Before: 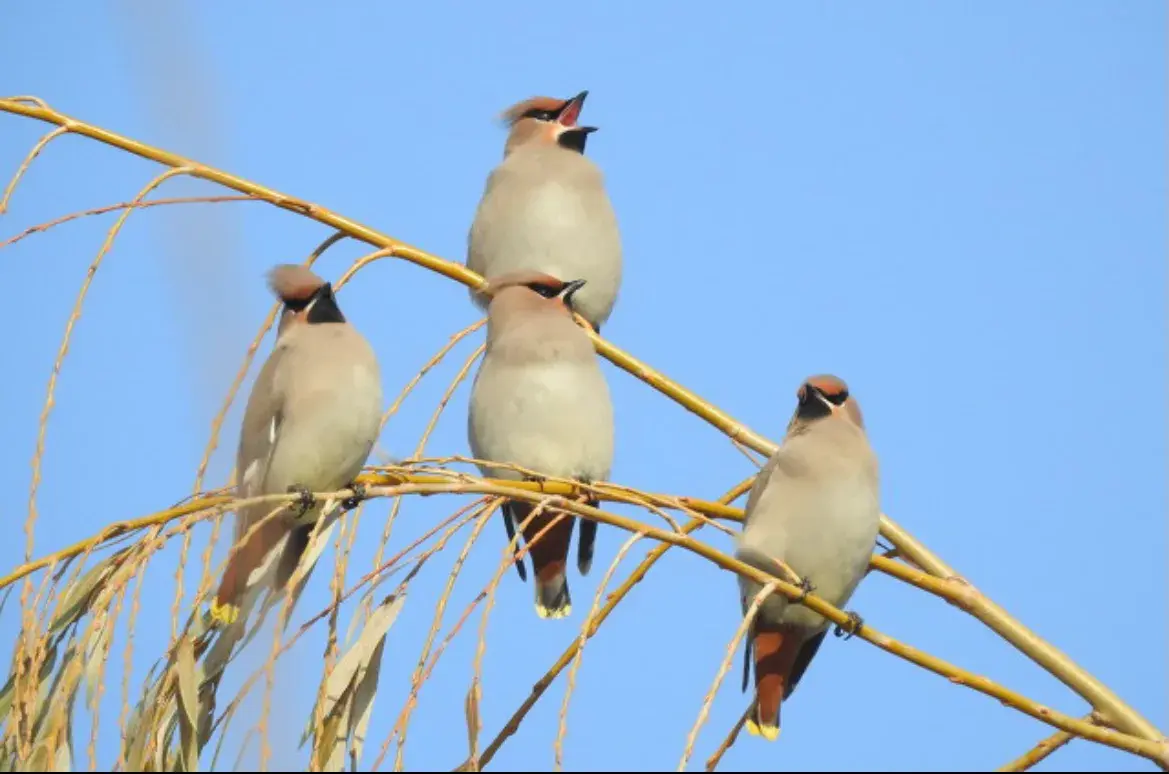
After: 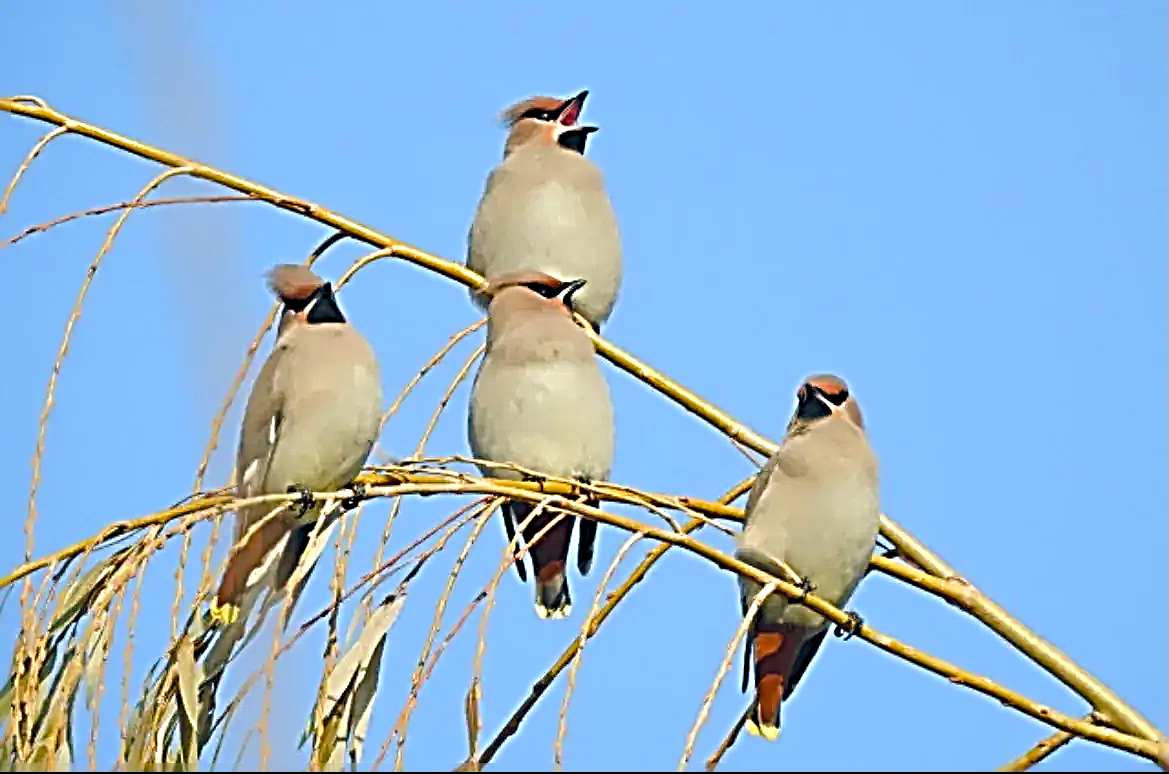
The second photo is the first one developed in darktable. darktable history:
sharpen: radius 4.02, amount 1.99
tone equalizer: on, module defaults
color balance rgb: shadows lift › luminance -7.534%, shadows lift › chroma 2.085%, shadows lift › hue 162.87°, global offset › chroma 0.096%, global offset › hue 251.58°, perceptual saturation grading › global saturation 20%, perceptual saturation grading › highlights -13.9%, perceptual saturation grading › shadows 49.512%
